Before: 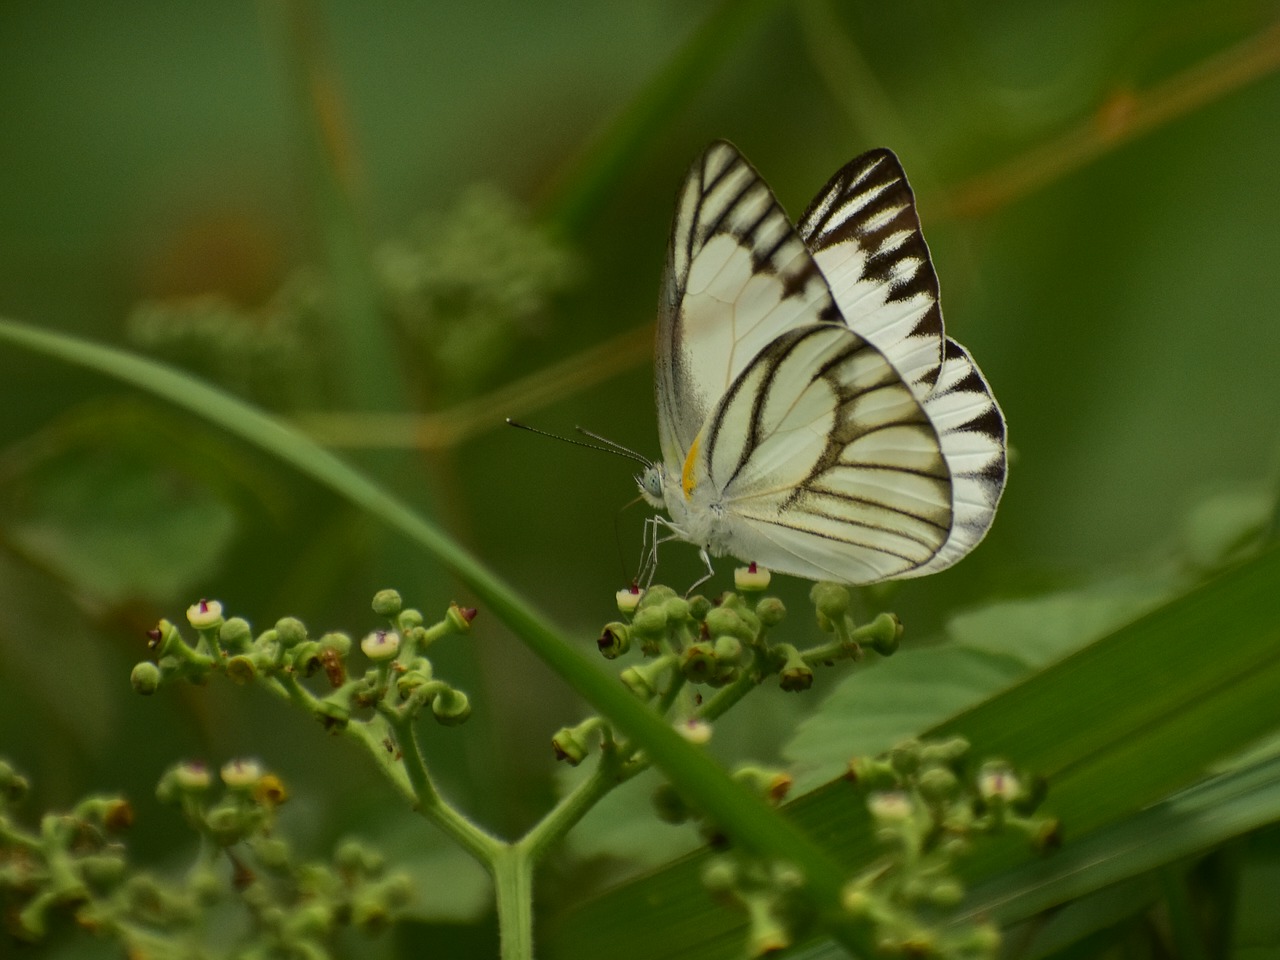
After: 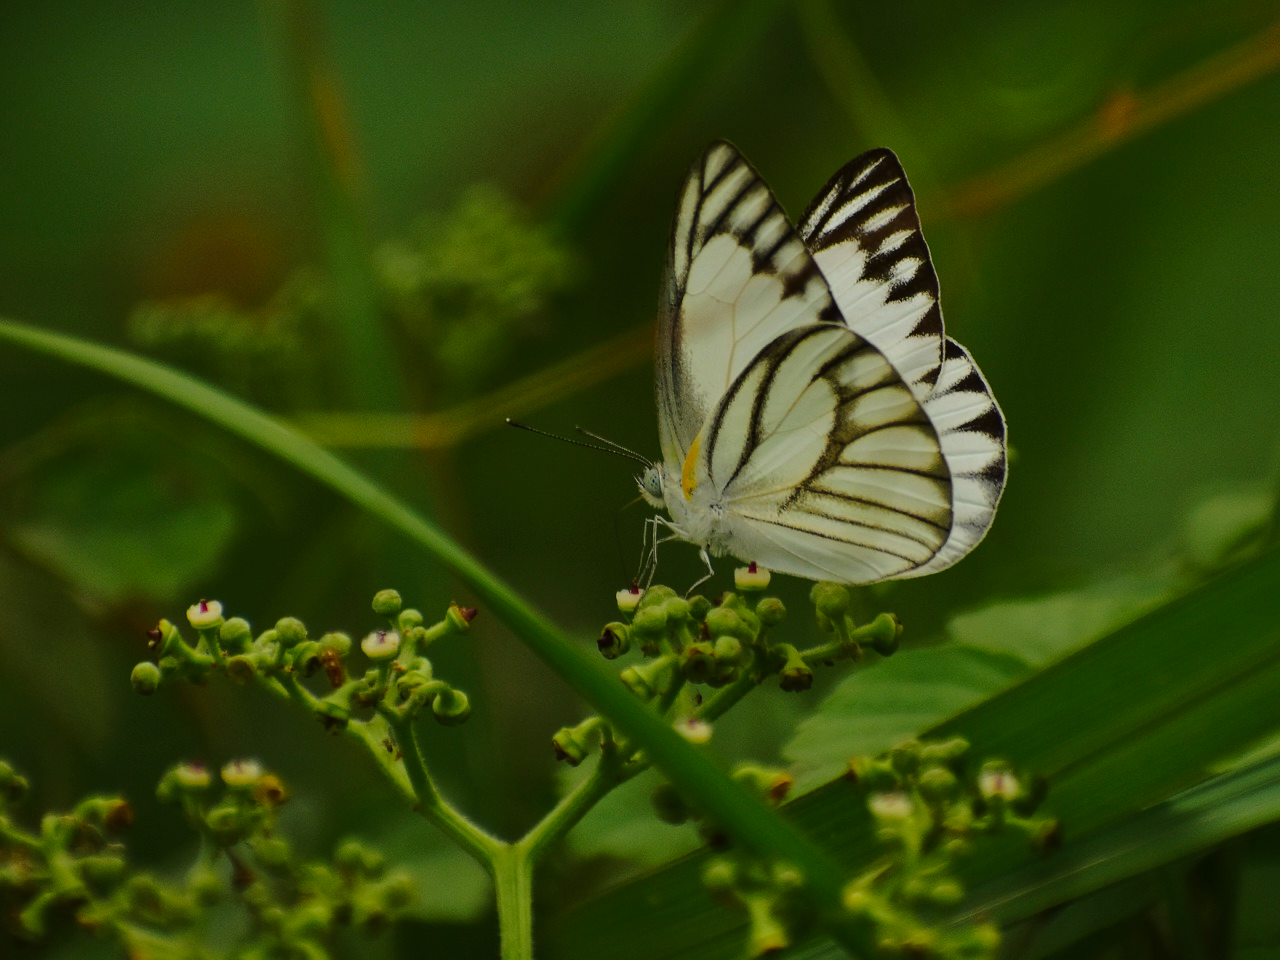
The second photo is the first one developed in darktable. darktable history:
shadows and highlights: radius 121.13, shadows 21.4, white point adjustment -9.72, highlights -14.39, soften with gaussian
tone curve: curves: ch0 [(0, 0) (0.003, 0.002) (0.011, 0.009) (0.025, 0.02) (0.044, 0.034) (0.069, 0.046) (0.1, 0.062) (0.136, 0.083) (0.177, 0.119) (0.224, 0.162) (0.277, 0.216) (0.335, 0.282) (0.399, 0.365) (0.468, 0.457) (0.543, 0.541) (0.623, 0.624) (0.709, 0.713) (0.801, 0.797) (0.898, 0.889) (1, 1)], preserve colors none
